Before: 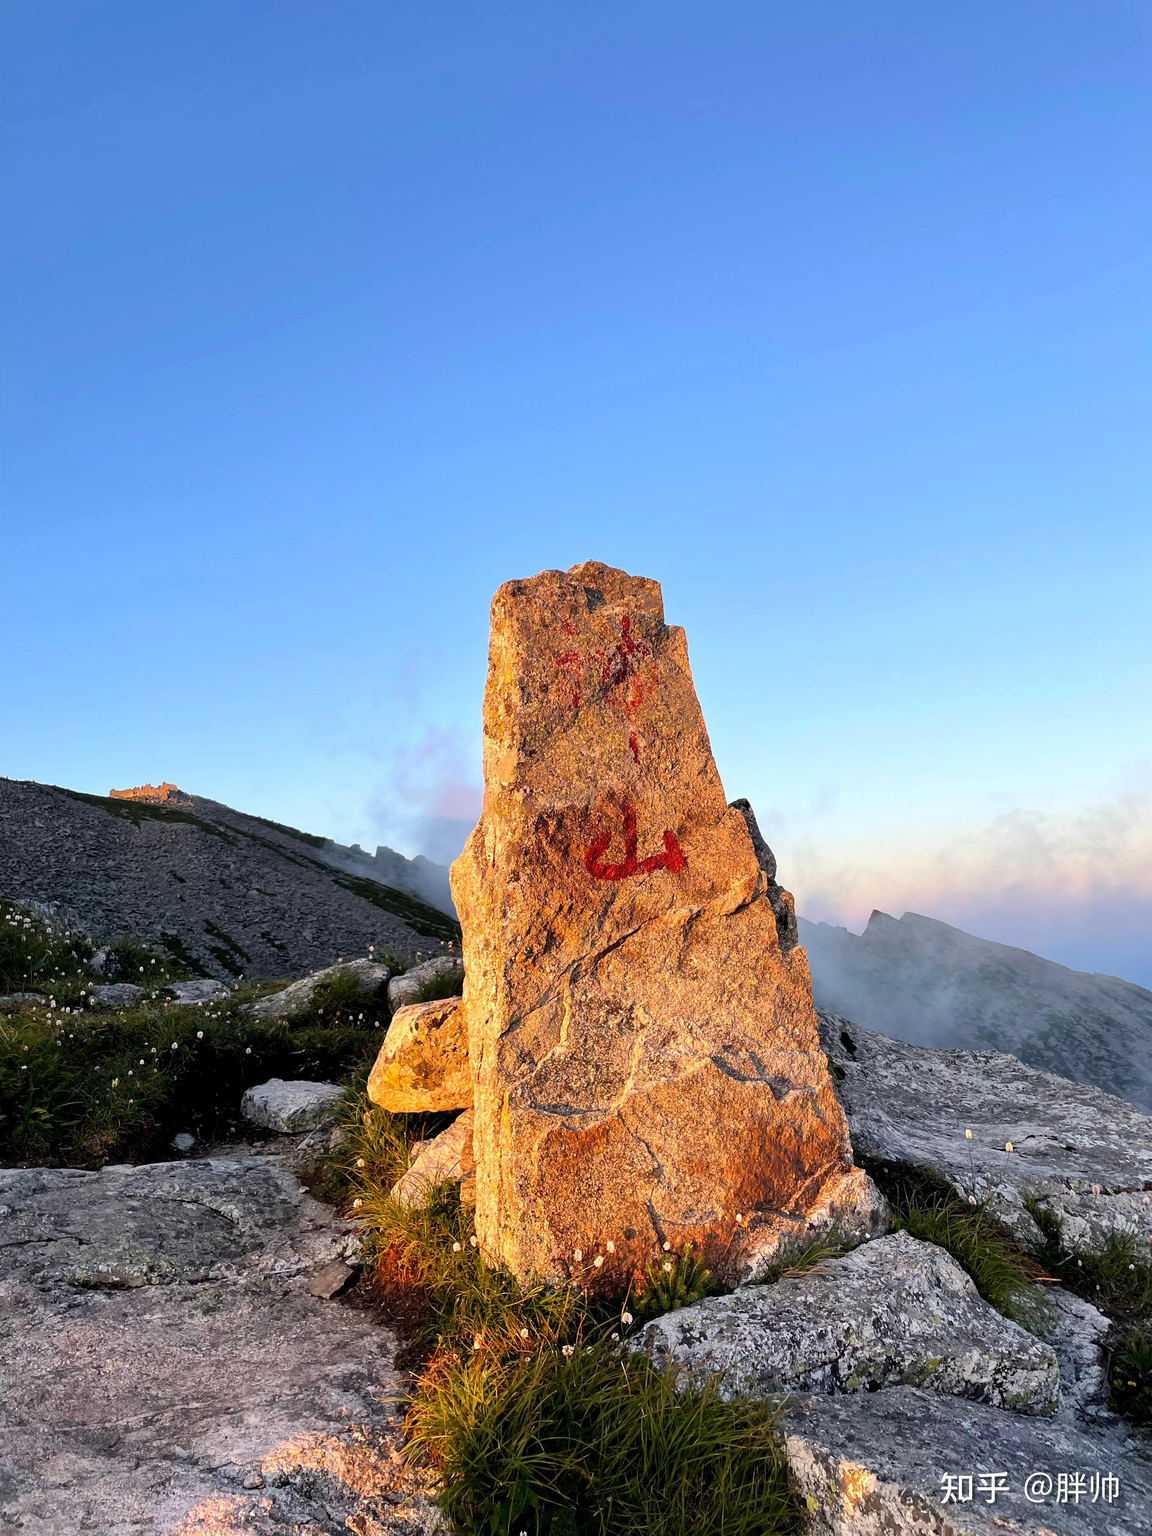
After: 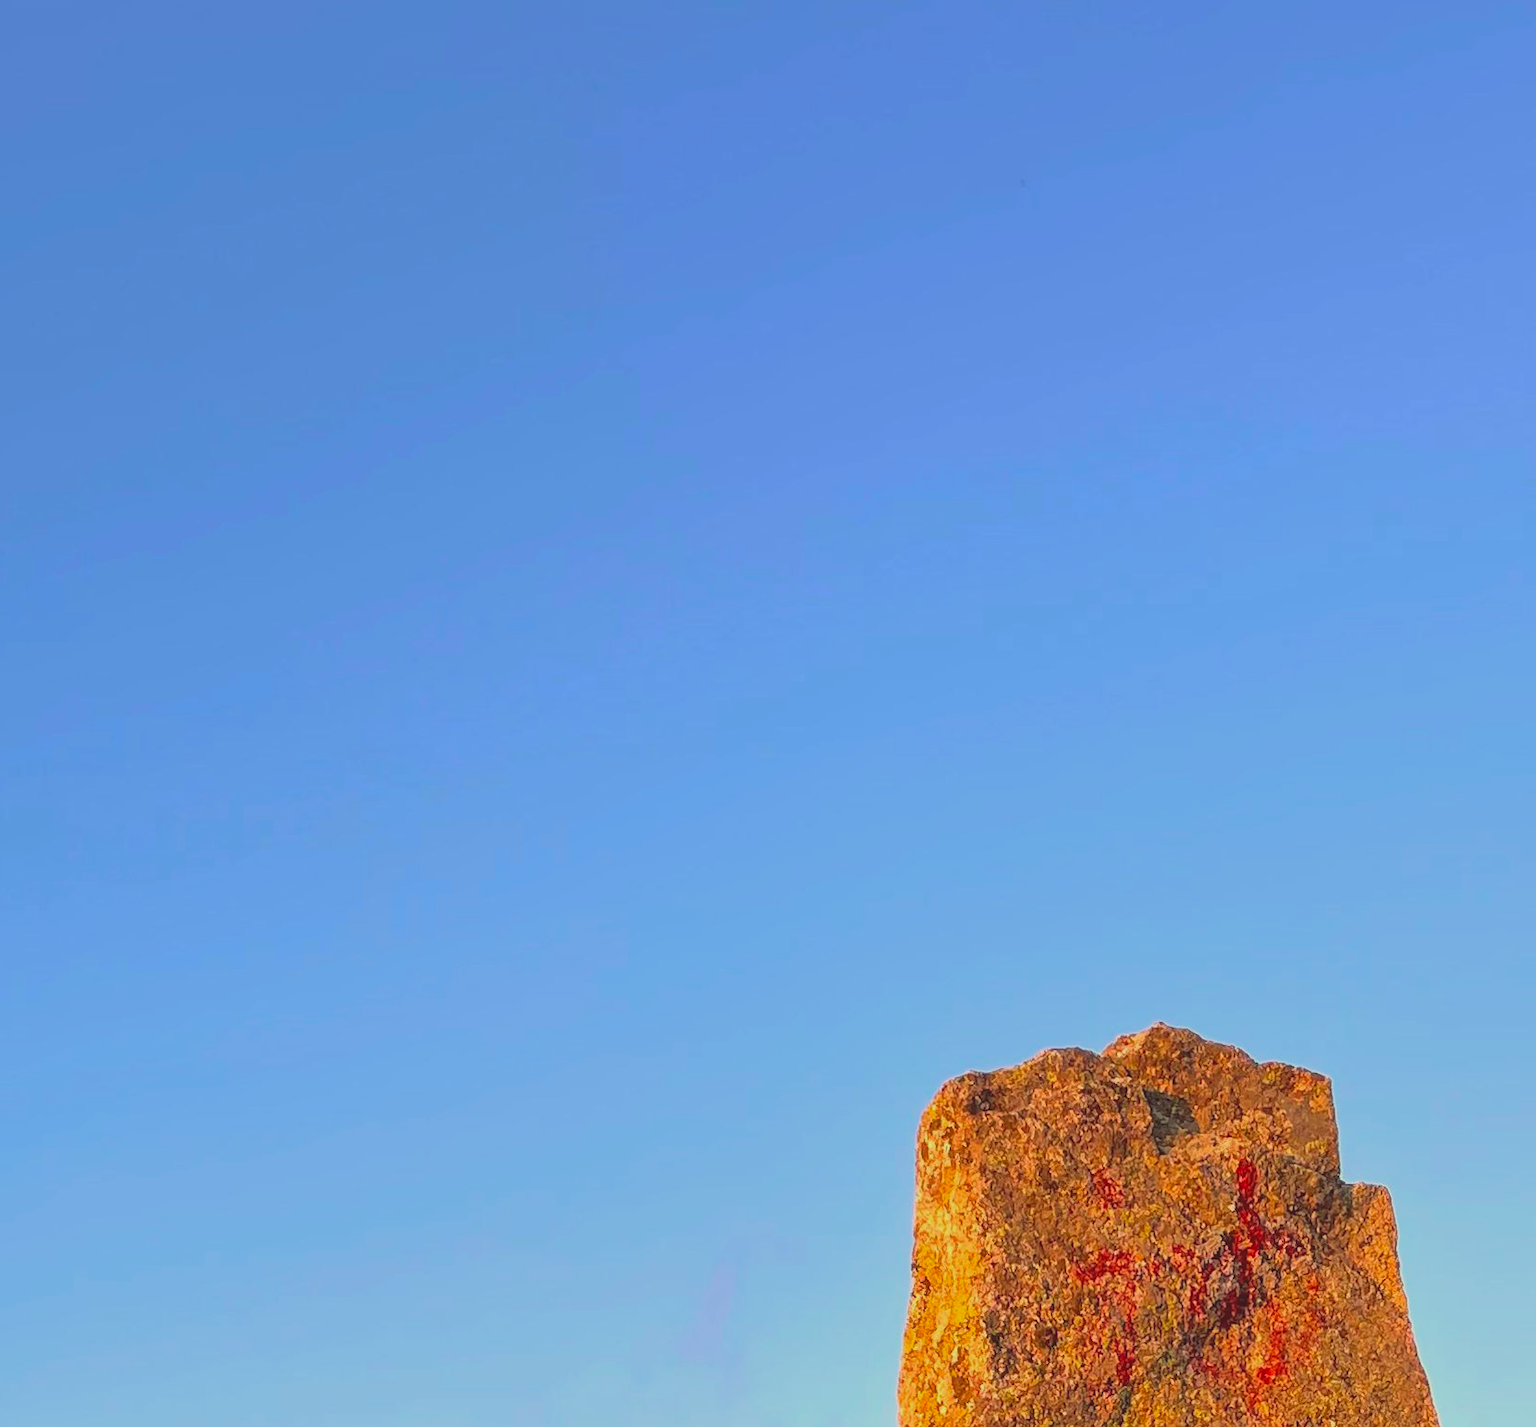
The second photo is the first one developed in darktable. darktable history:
color balance: lift [1.005, 1.002, 0.998, 0.998], gamma [1, 1.021, 1.02, 0.979], gain [0.923, 1.066, 1.056, 0.934]
rotate and perspective: lens shift (vertical) 0.048, lens shift (horizontal) -0.024, automatic cropping off
contrast brightness saturation: contrast -0.19, saturation 0.19
crop: left 10.121%, top 10.631%, right 36.218%, bottom 51.526%
